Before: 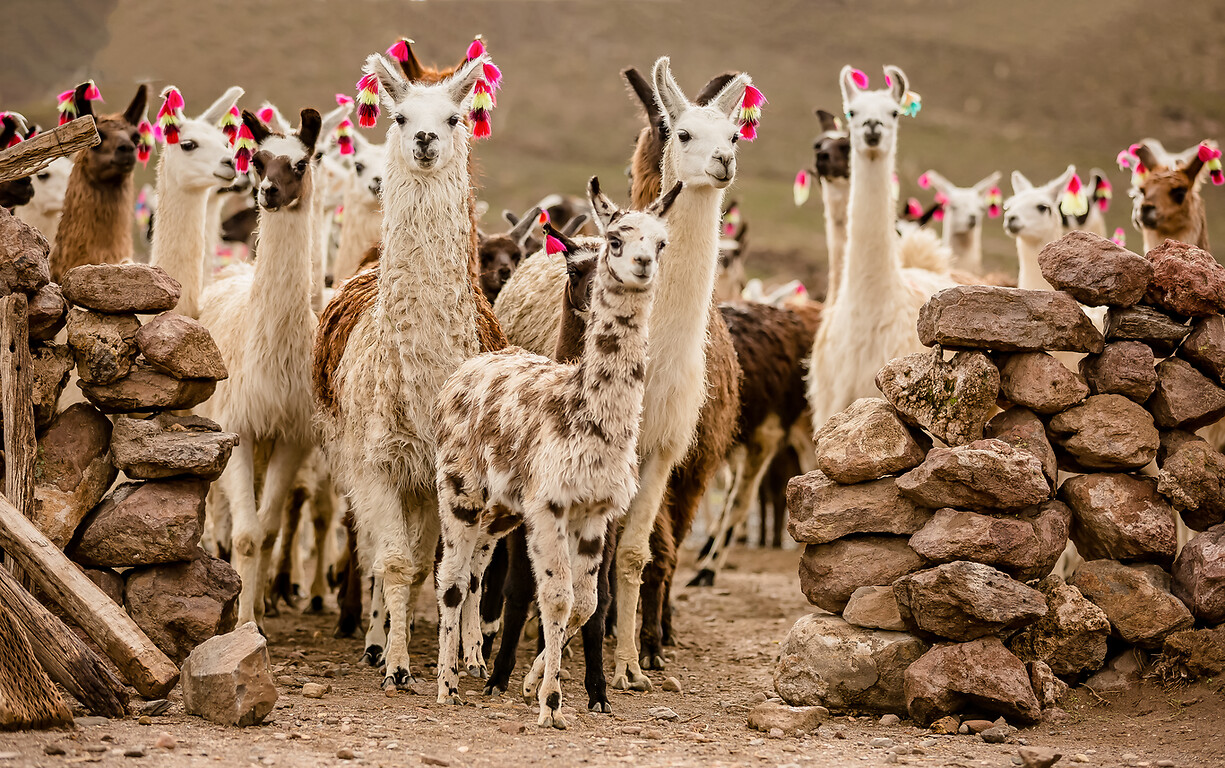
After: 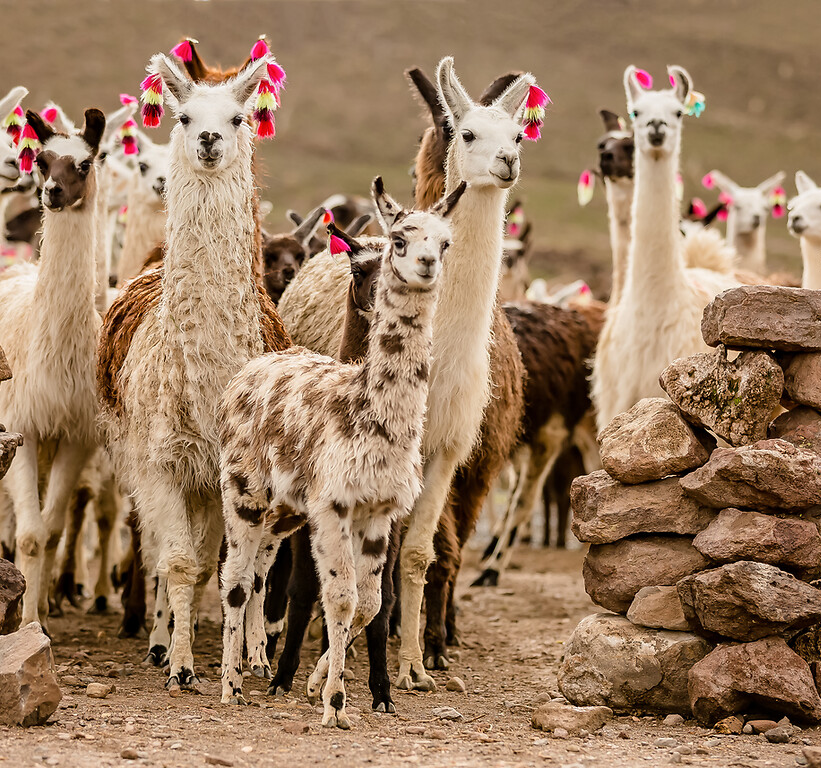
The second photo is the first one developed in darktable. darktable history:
crop and rotate: left 17.675%, right 15.261%
